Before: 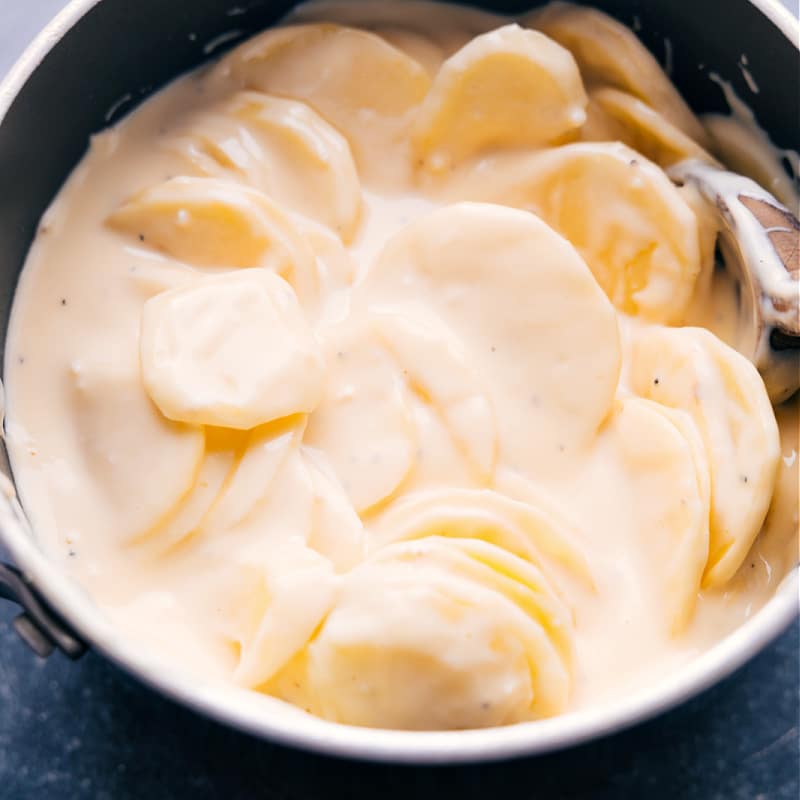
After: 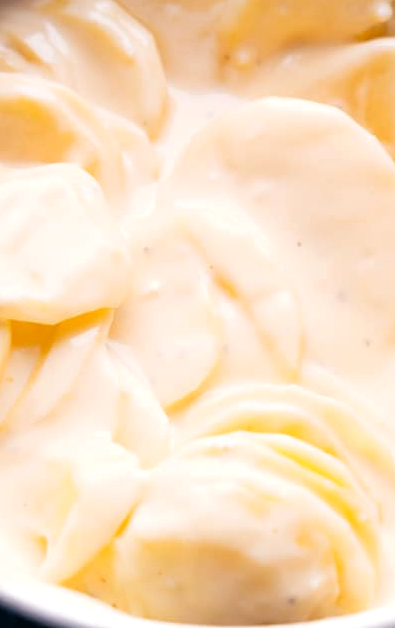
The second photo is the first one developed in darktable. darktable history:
exposure: black level correction 0.001, exposure 0.14 EV, compensate highlight preservation false
crop and rotate: angle 0.02°, left 24.353%, top 13.219%, right 26.156%, bottom 8.224%
